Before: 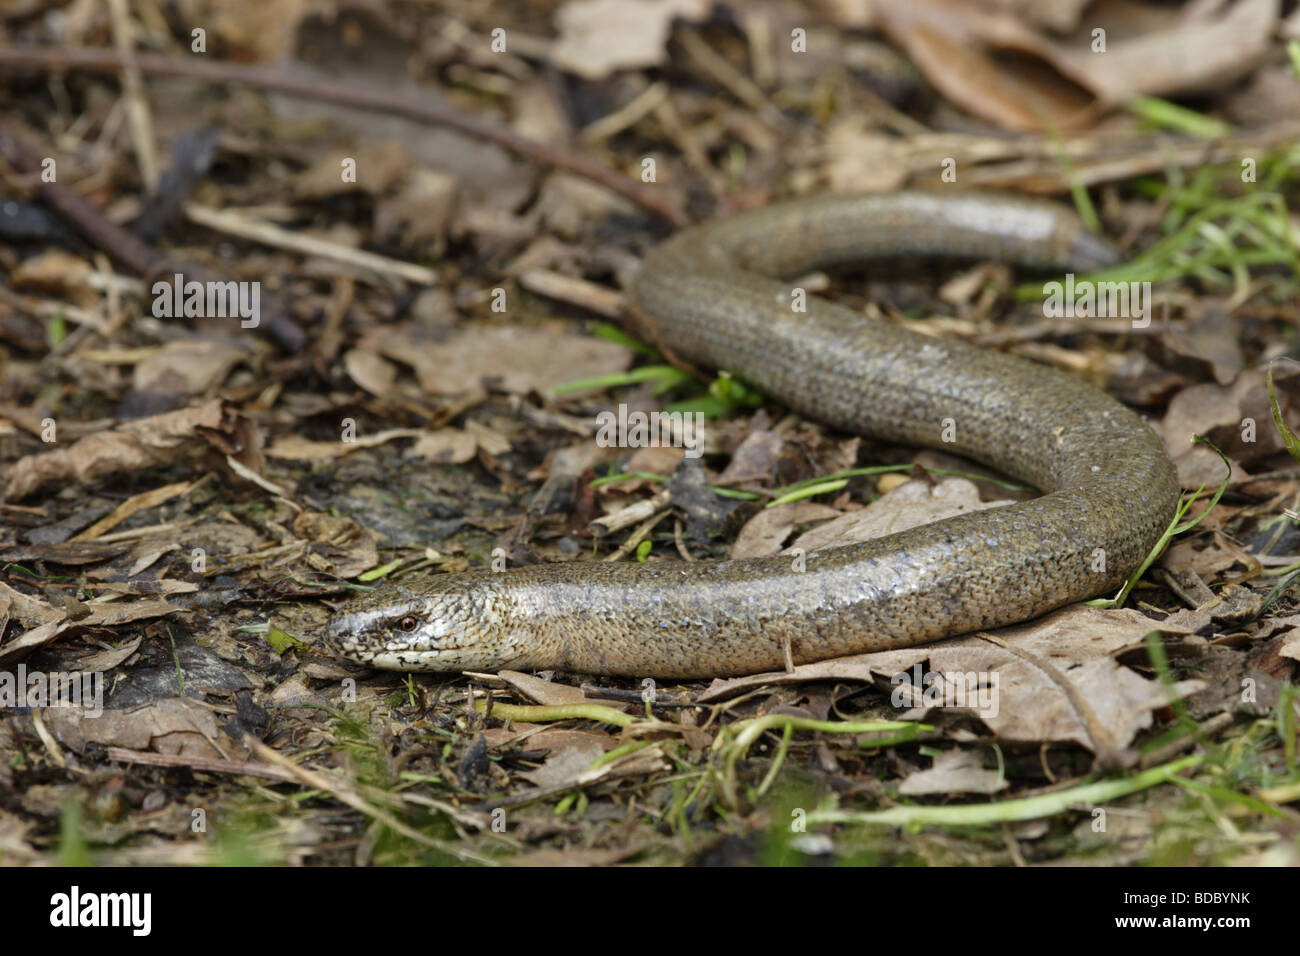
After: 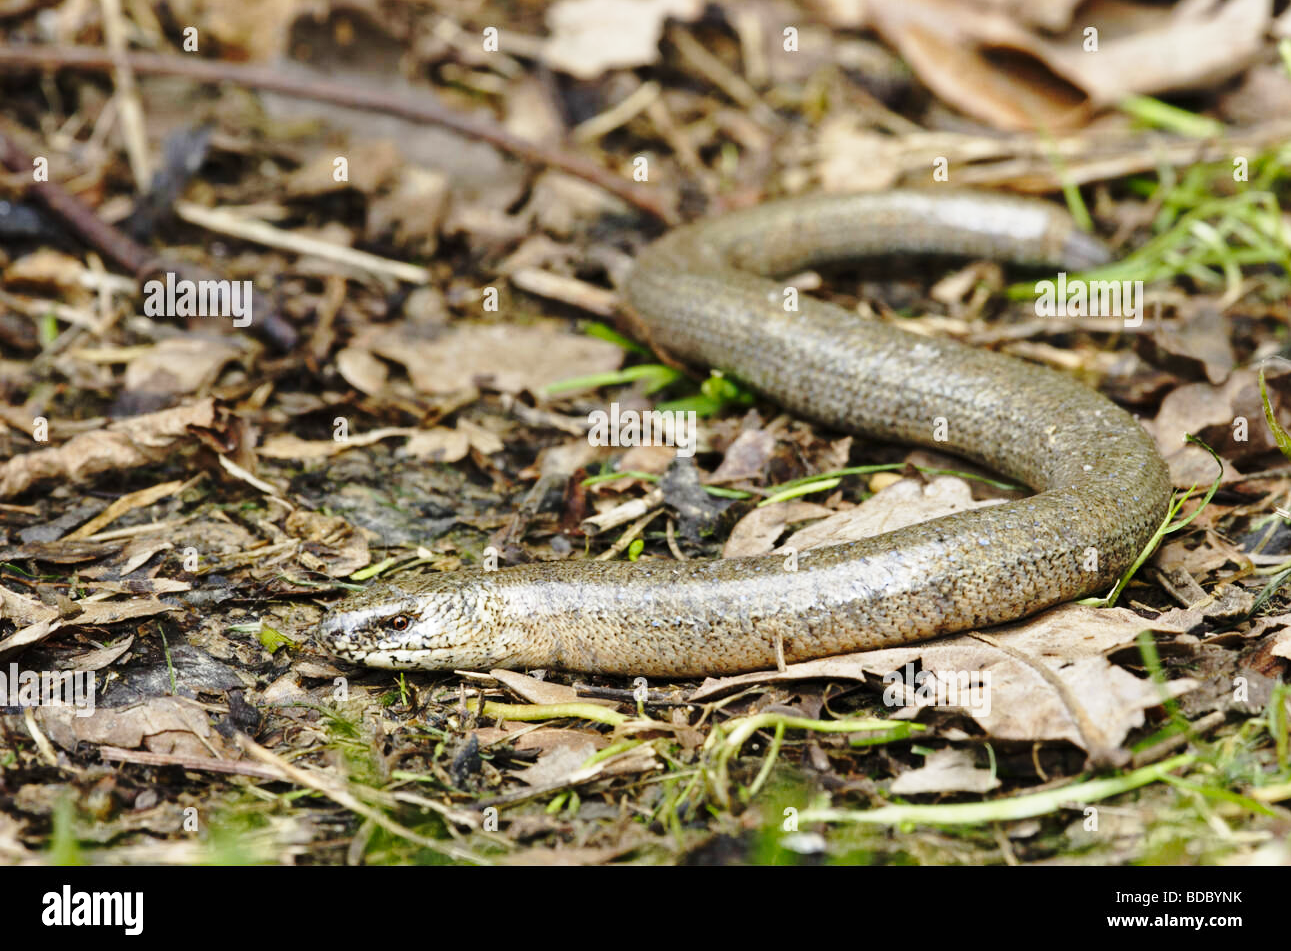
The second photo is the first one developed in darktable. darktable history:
crop and rotate: left 0.686%, top 0.183%, bottom 0.324%
base curve: curves: ch0 [(0, 0) (0.028, 0.03) (0.121, 0.232) (0.46, 0.748) (0.859, 0.968) (1, 1)], preserve colors none
levels: levels [0, 0.498, 0.996]
